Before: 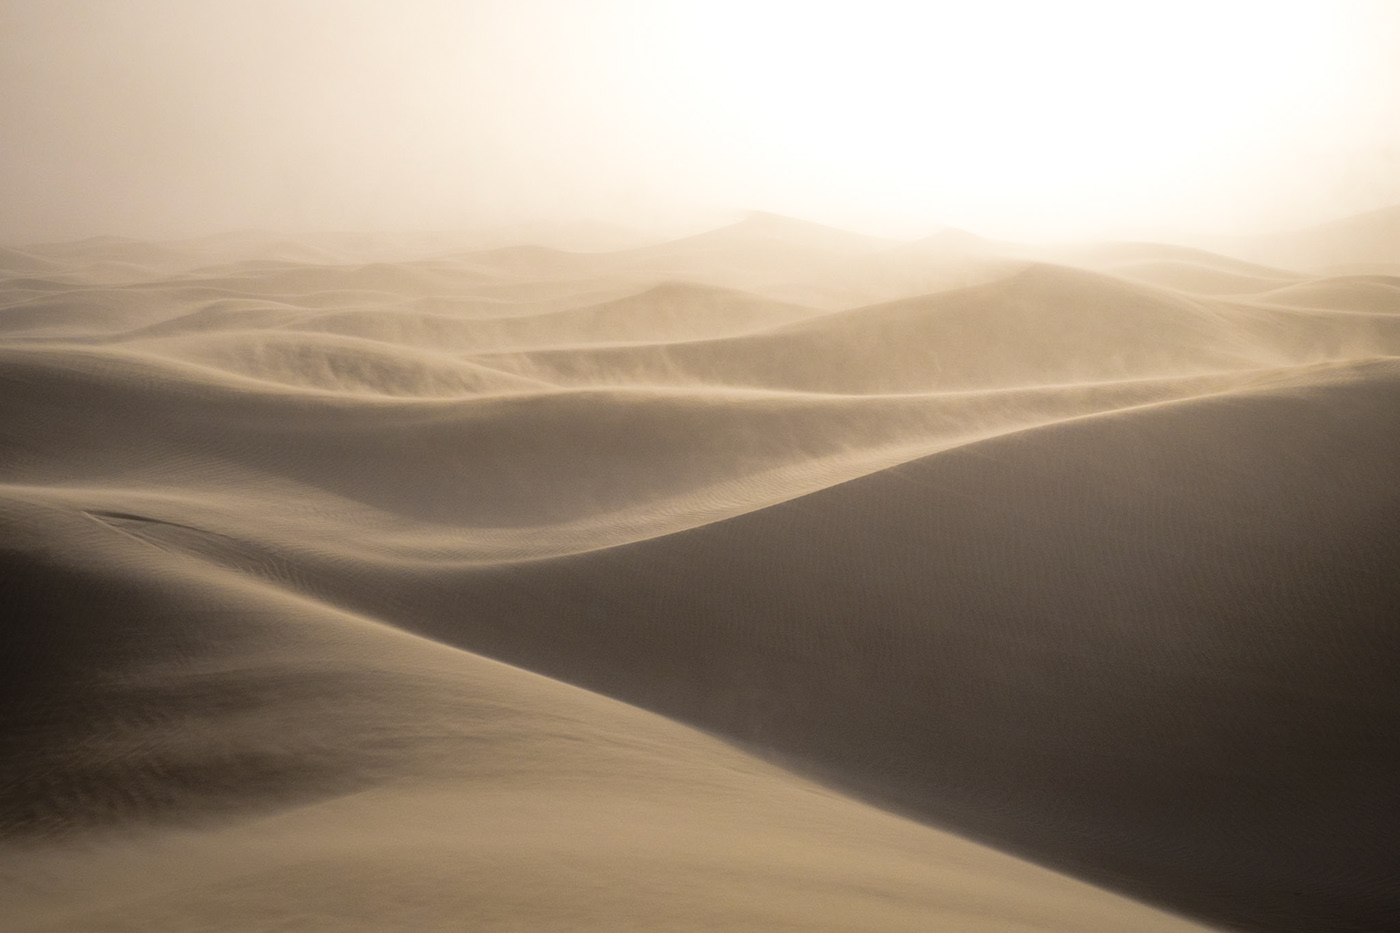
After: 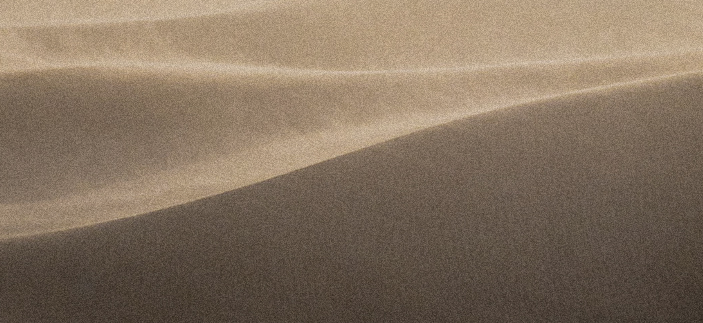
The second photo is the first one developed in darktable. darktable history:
grain: coarseness 9.38 ISO, strength 34.99%, mid-tones bias 0%
tone equalizer: on, module defaults
filmic rgb: black relative exposure -7.65 EV, white relative exposure 4.56 EV, hardness 3.61
crop: left 36.607%, top 34.735%, right 13.146%, bottom 30.611%
